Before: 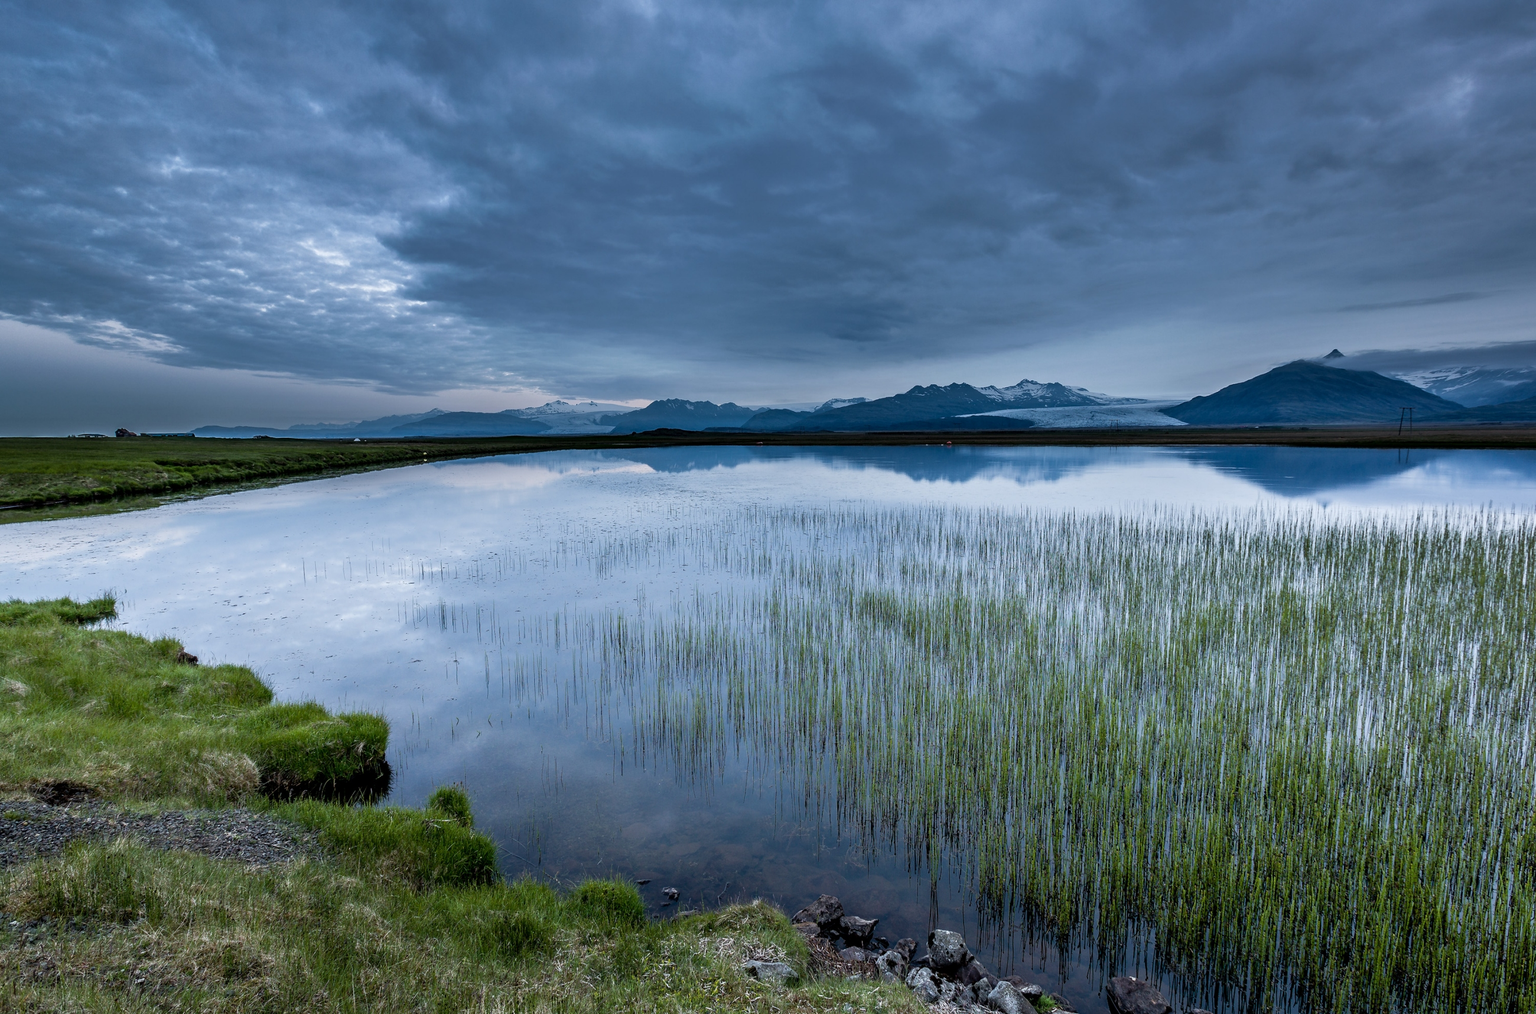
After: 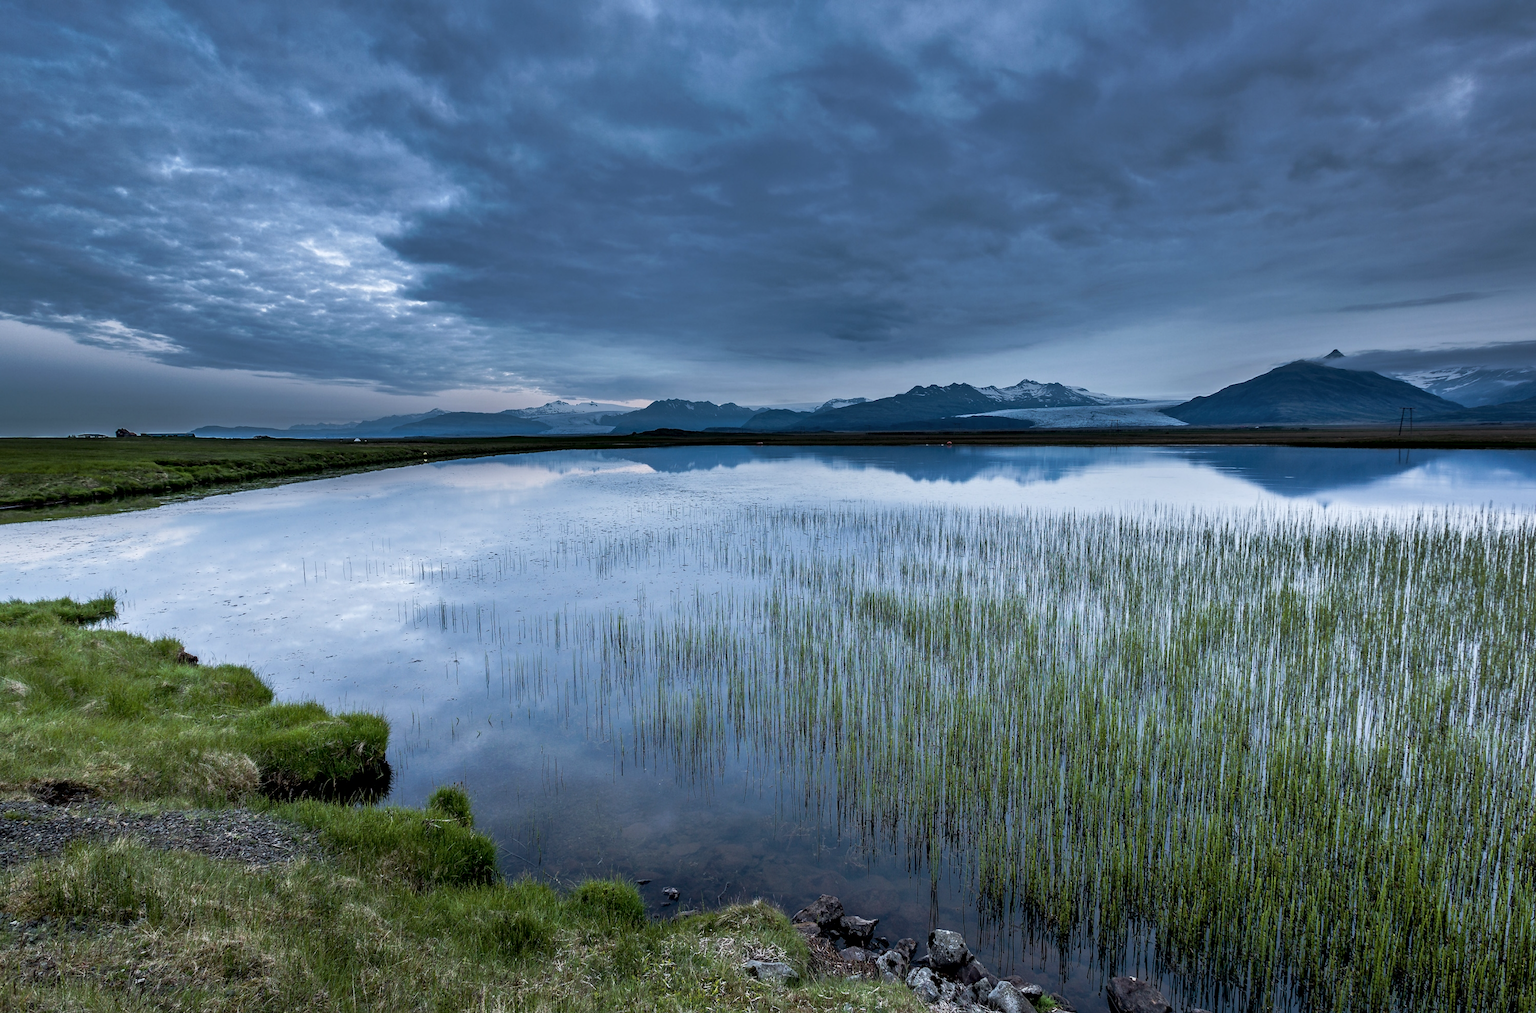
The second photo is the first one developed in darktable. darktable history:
local contrast: mode bilateral grid, contrast 19, coarseness 50, detail 120%, midtone range 0.2
tone curve: curves: ch0 [(0, 0) (0.003, 0.003) (0.011, 0.015) (0.025, 0.031) (0.044, 0.056) (0.069, 0.083) (0.1, 0.113) (0.136, 0.145) (0.177, 0.184) (0.224, 0.225) (0.277, 0.275) (0.335, 0.327) (0.399, 0.385) (0.468, 0.447) (0.543, 0.528) (0.623, 0.611) (0.709, 0.703) (0.801, 0.802) (0.898, 0.902) (1, 1)], preserve colors none
